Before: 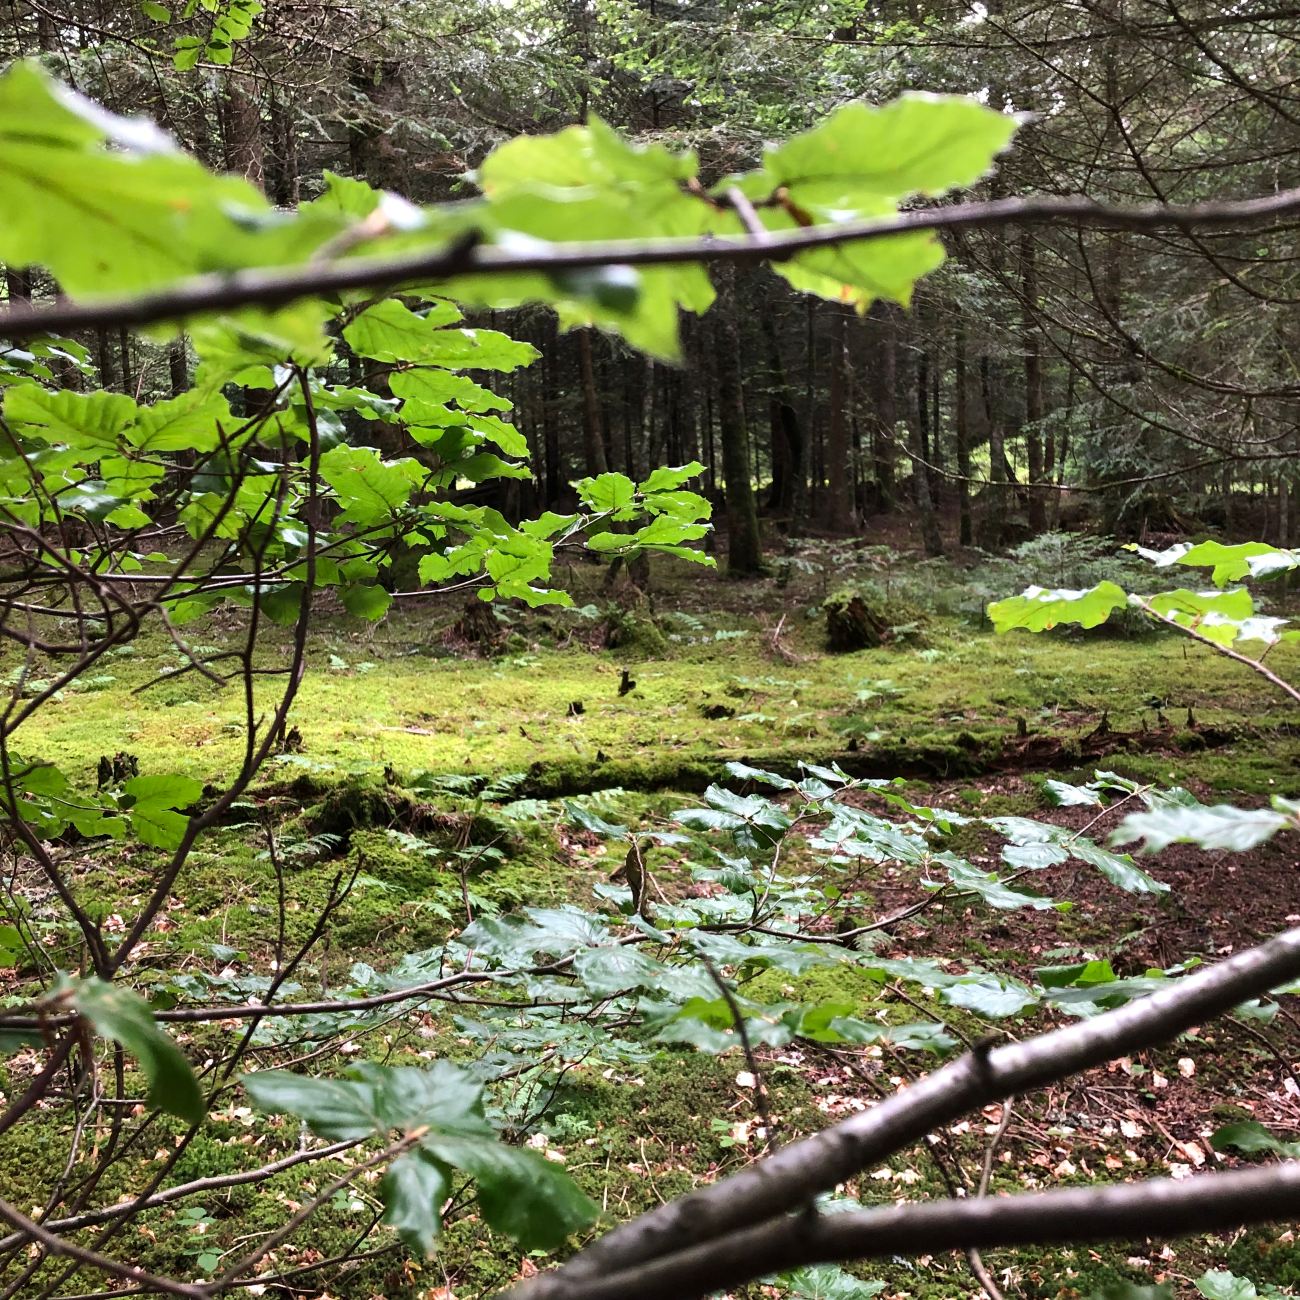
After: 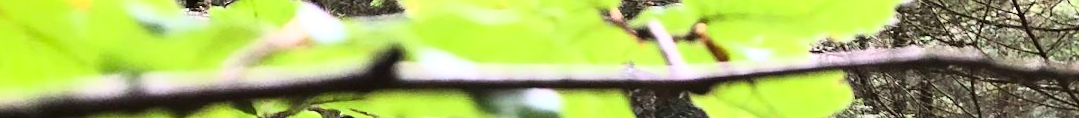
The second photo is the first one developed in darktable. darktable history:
rotate and perspective: rotation -0.013°, lens shift (vertical) -0.027, lens shift (horizontal) 0.178, crop left 0.016, crop right 0.989, crop top 0.082, crop bottom 0.918
base curve: curves: ch0 [(0, 0) (0.018, 0.026) (0.143, 0.37) (0.33, 0.731) (0.458, 0.853) (0.735, 0.965) (0.905, 0.986) (1, 1)]
crop and rotate: left 9.644%, top 9.491%, right 6.021%, bottom 80.509%
